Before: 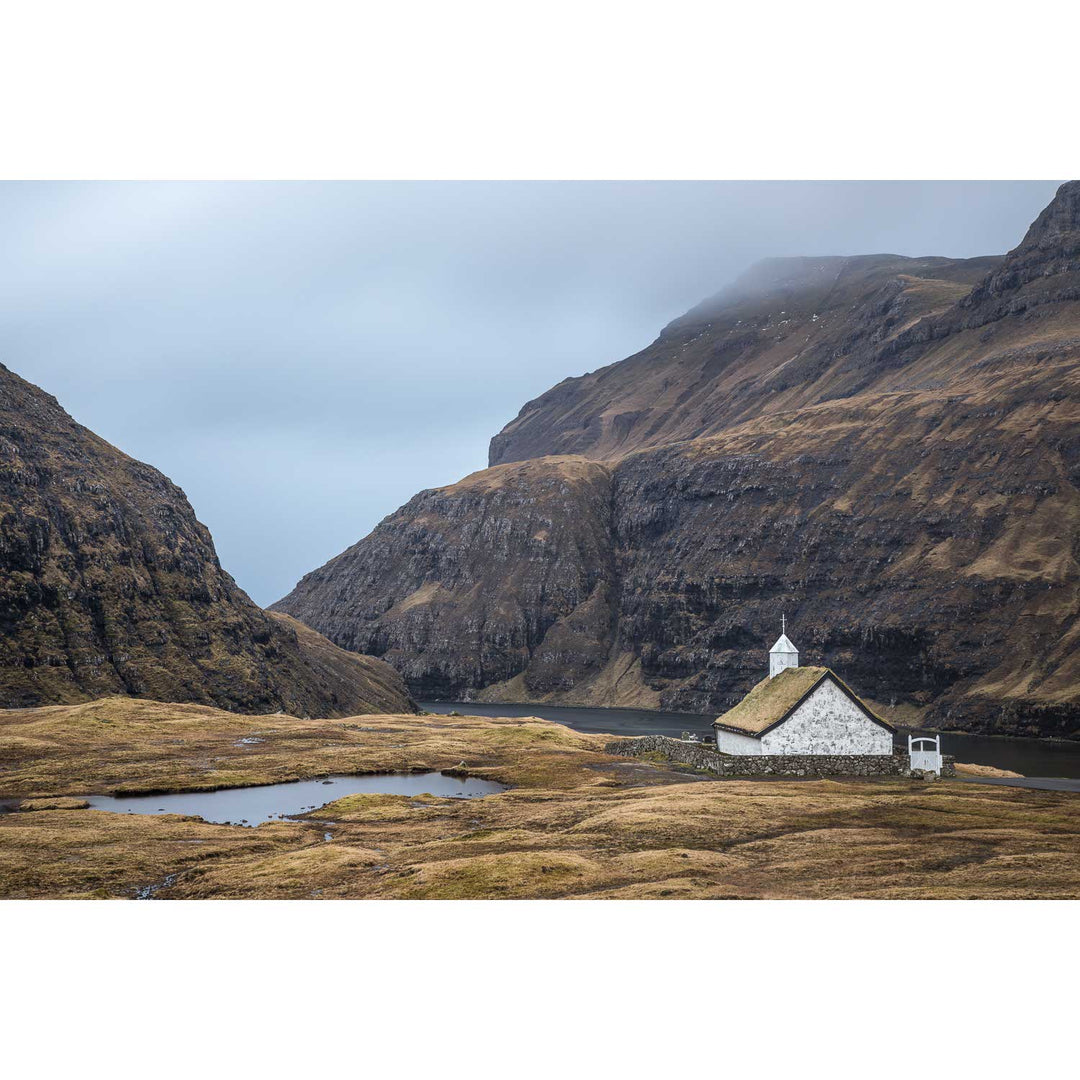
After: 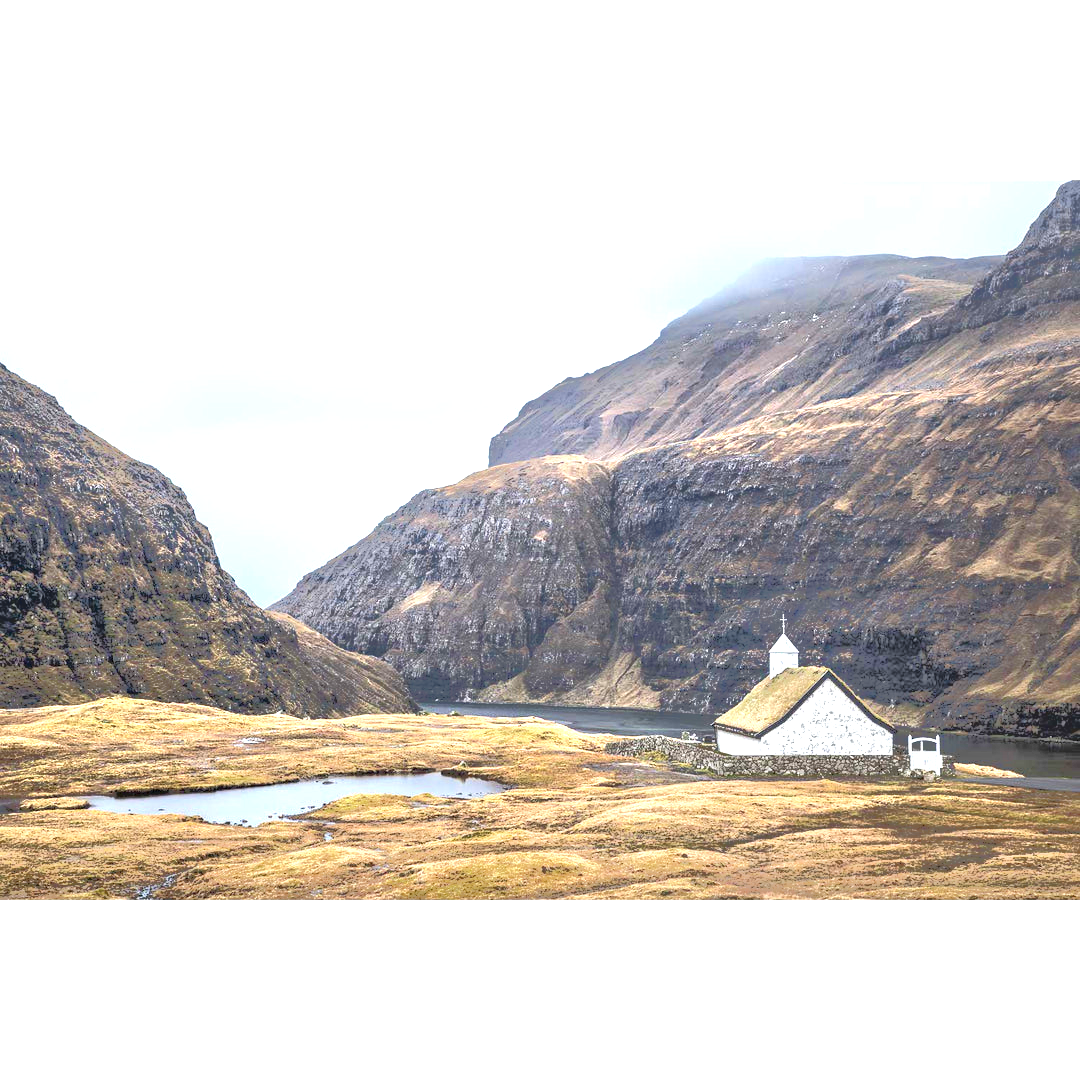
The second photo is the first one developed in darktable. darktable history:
exposure: black level correction 0, exposure 1.748 EV, compensate exposure bias true, compensate highlight preservation false
tone equalizer: -7 EV -0.647 EV, -6 EV 1 EV, -5 EV -0.451 EV, -4 EV 0.42 EV, -3 EV 0.409 EV, -2 EV 0.132 EV, -1 EV -0.169 EV, +0 EV -0.394 EV, mask exposure compensation -0.505 EV
